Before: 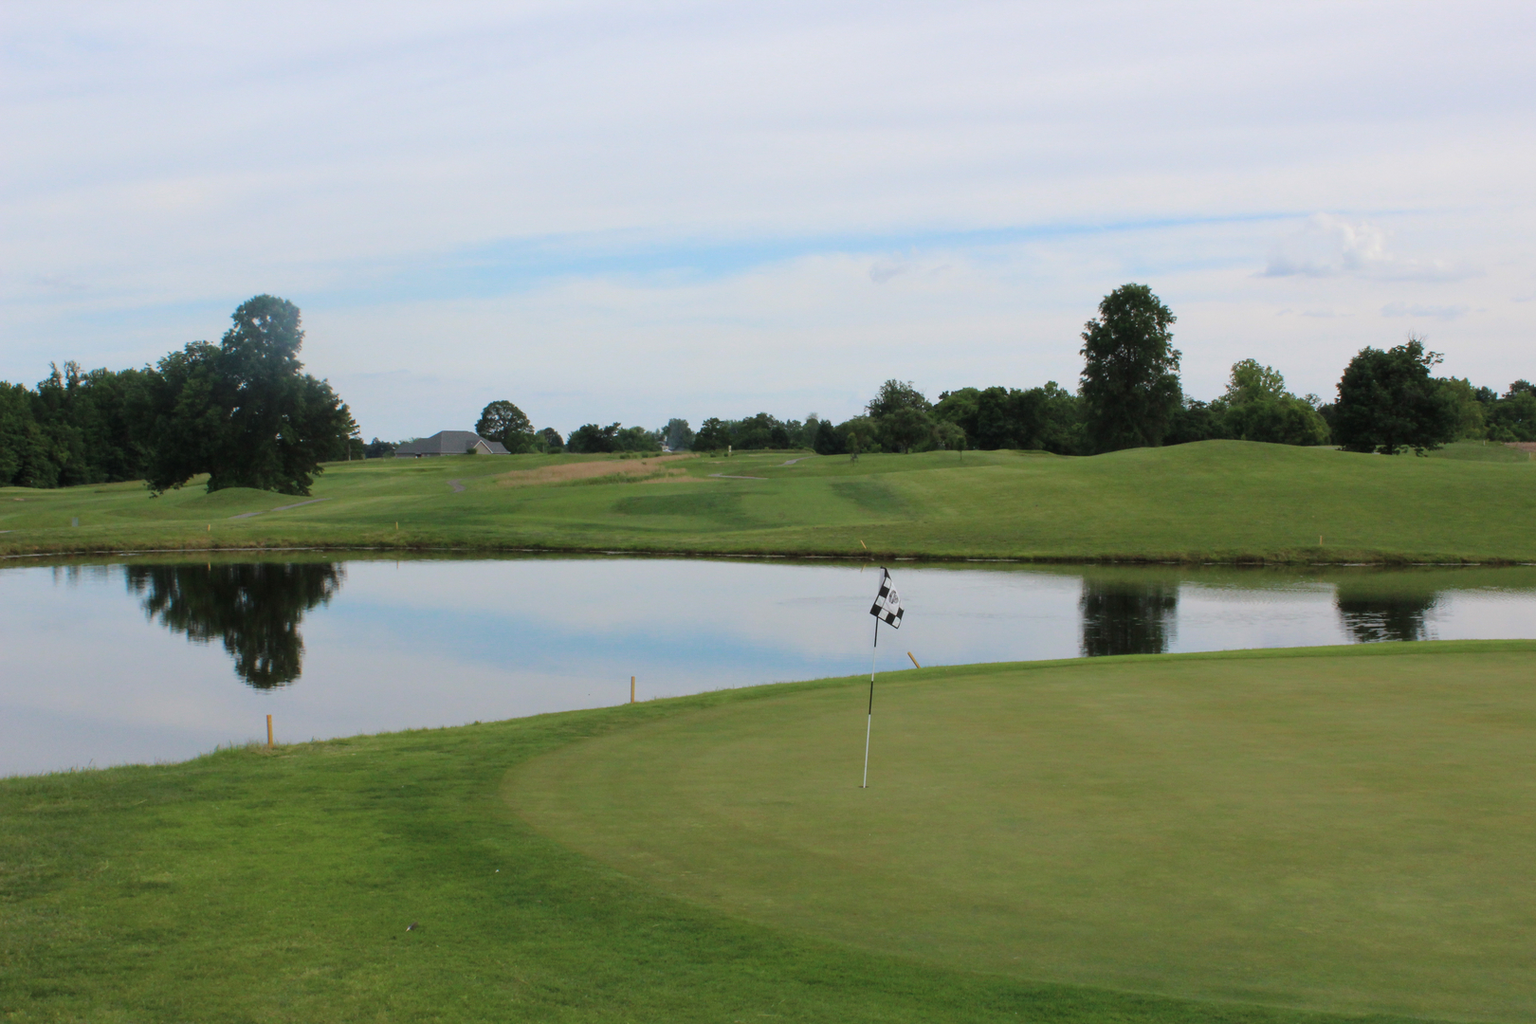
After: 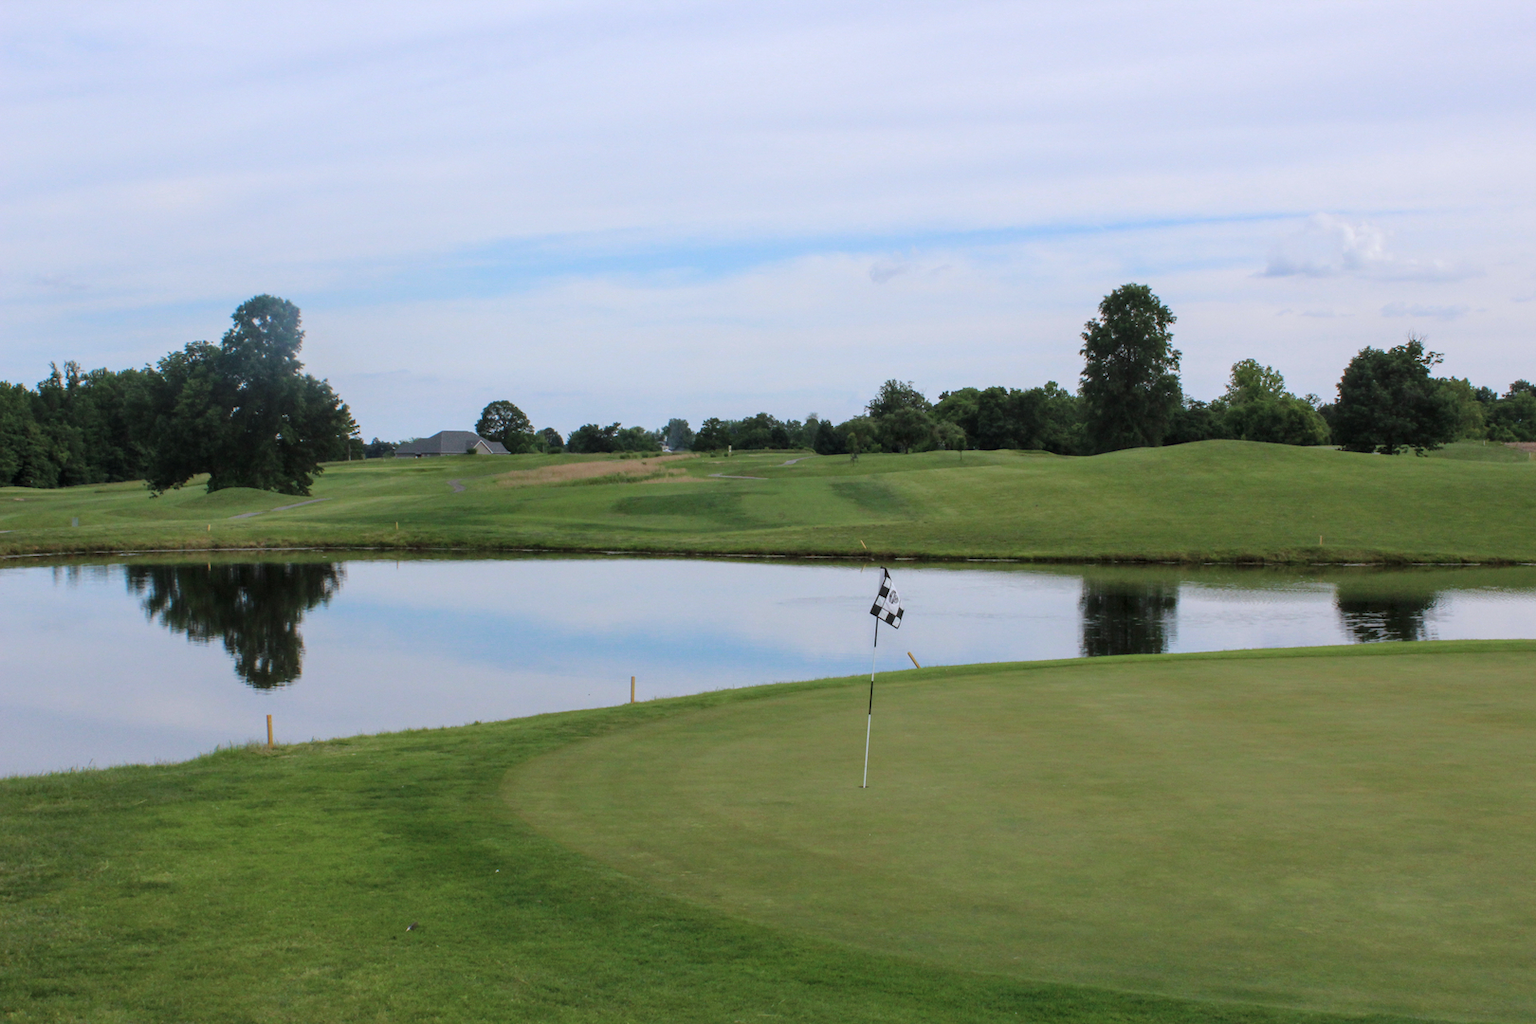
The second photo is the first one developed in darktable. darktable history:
white balance: red 0.984, blue 1.059
local contrast: on, module defaults
